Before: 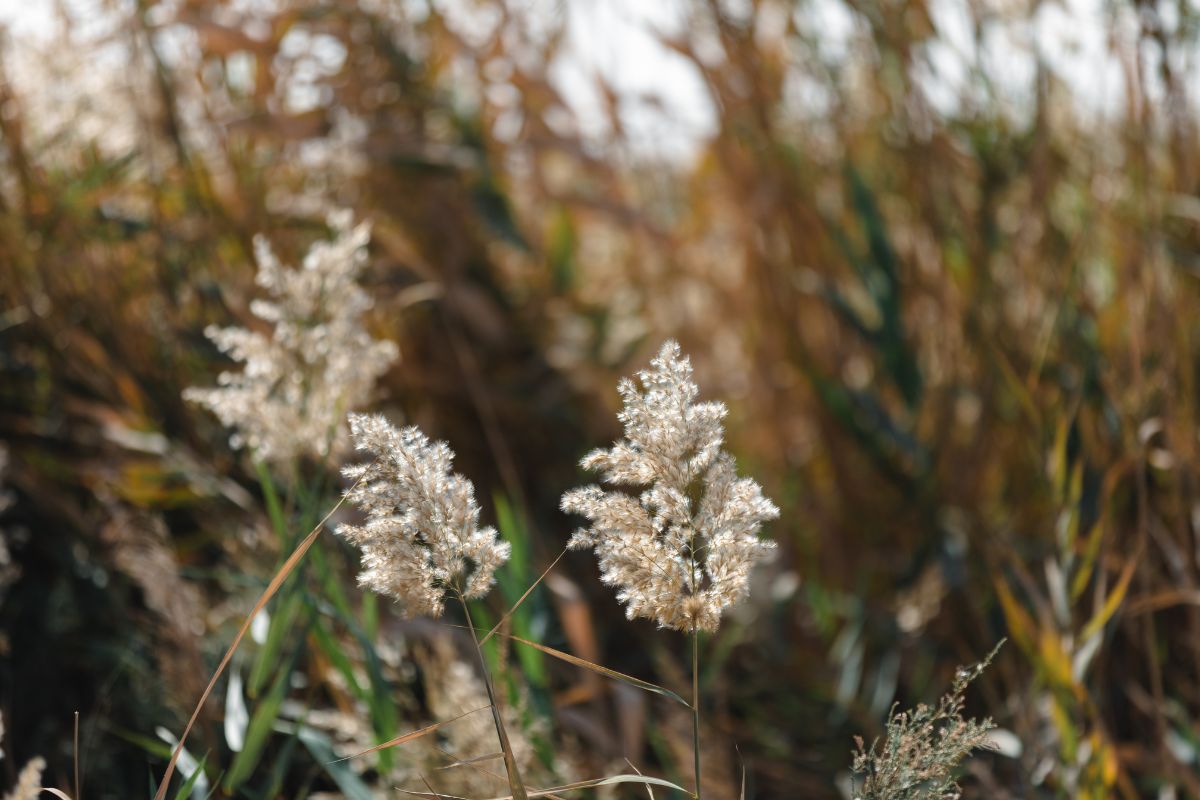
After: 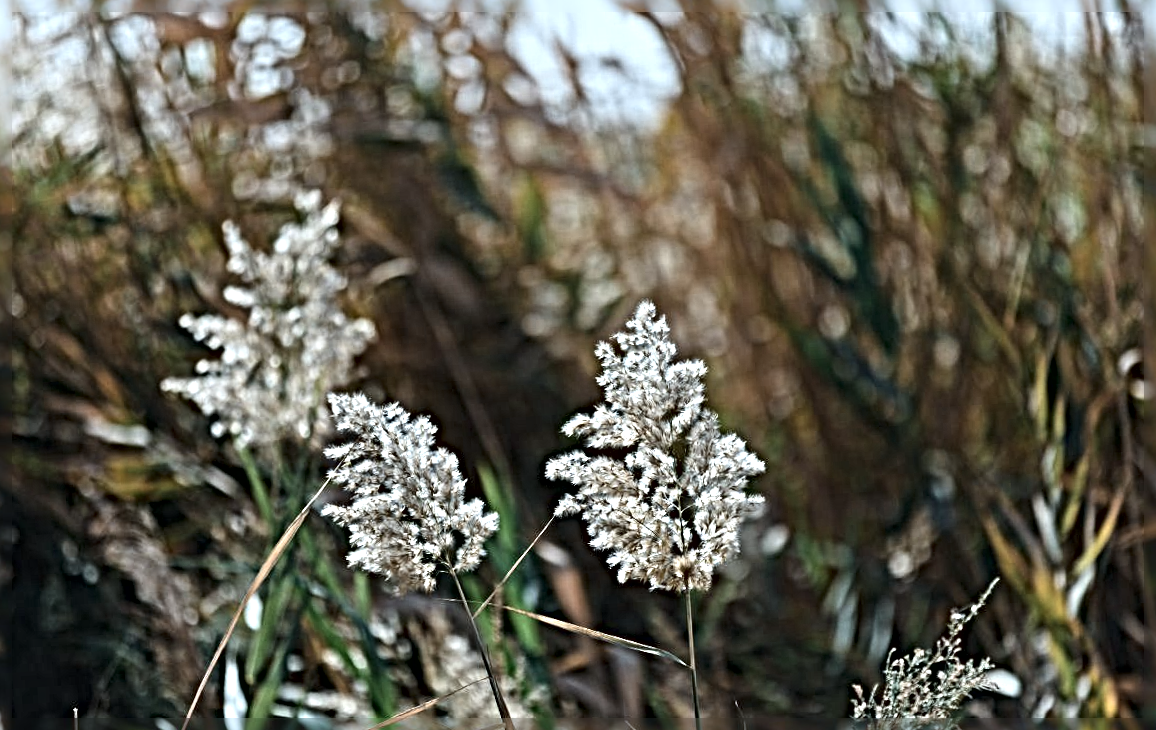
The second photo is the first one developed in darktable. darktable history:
sharpen: radius 6.3, amount 1.8, threshold 0
color calibration: illuminant F (fluorescent), F source F9 (Cool White Deluxe 4150 K) – high CRI, x 0.374, y 0.373, temperature 4158.34 K
contrast brightness saturation: contrast 0.11, saturation -0.17
rotate and perspective: rotation -3.52°, crop left 0.036, crop right 0.964, crop top 0.081, crop bottom 0.919
